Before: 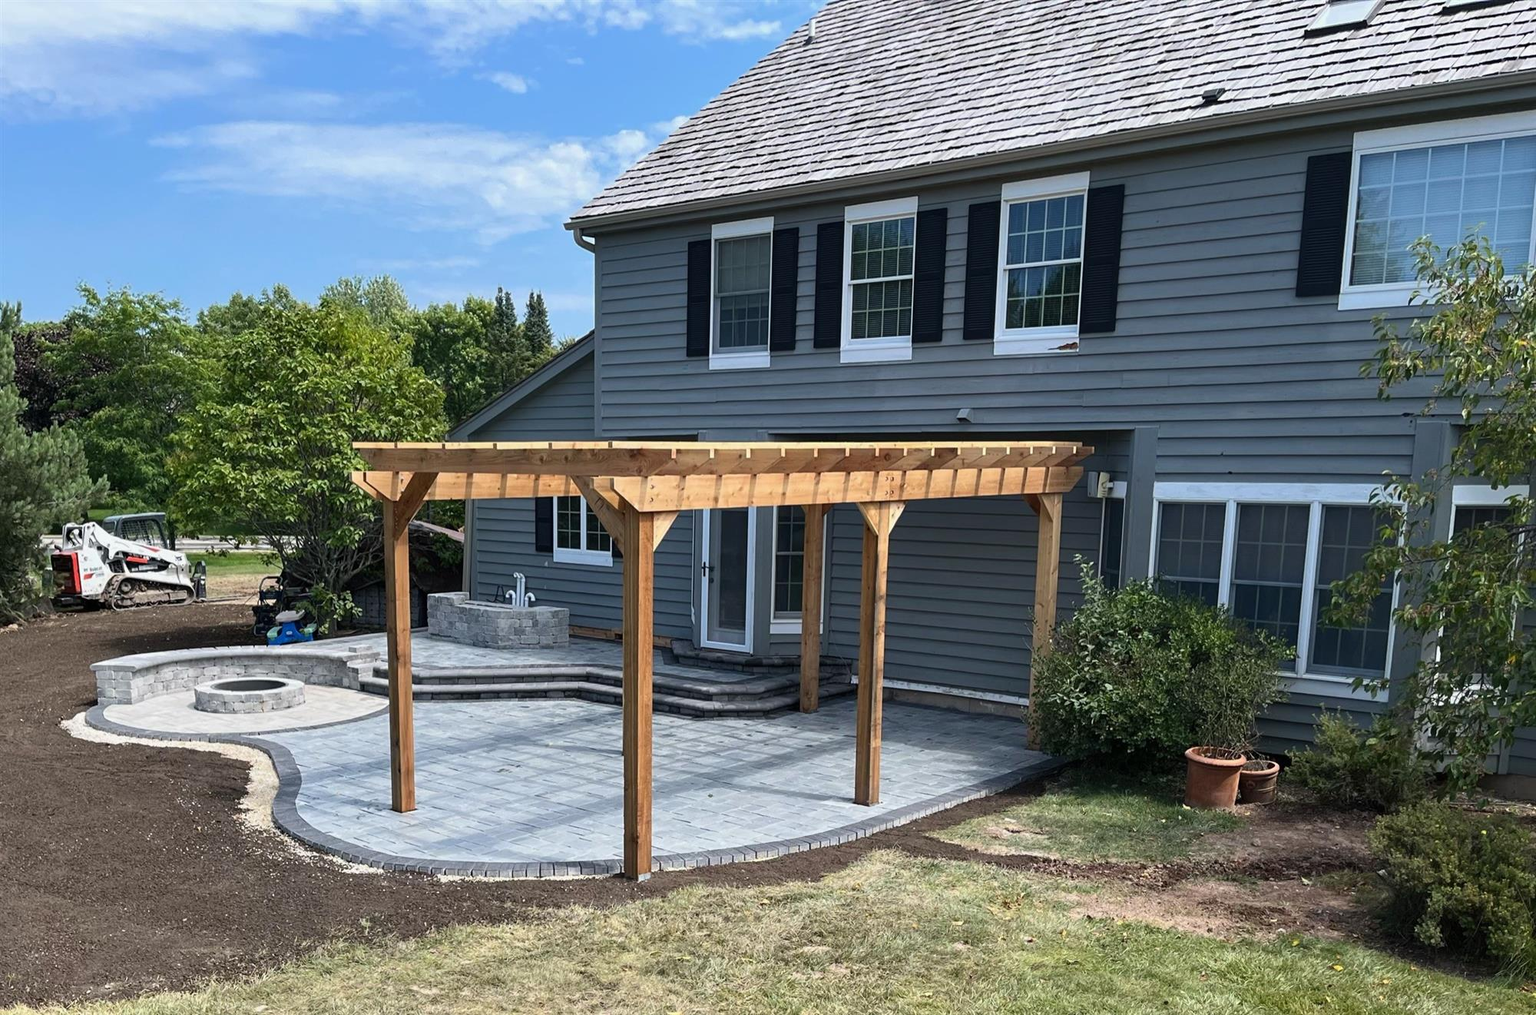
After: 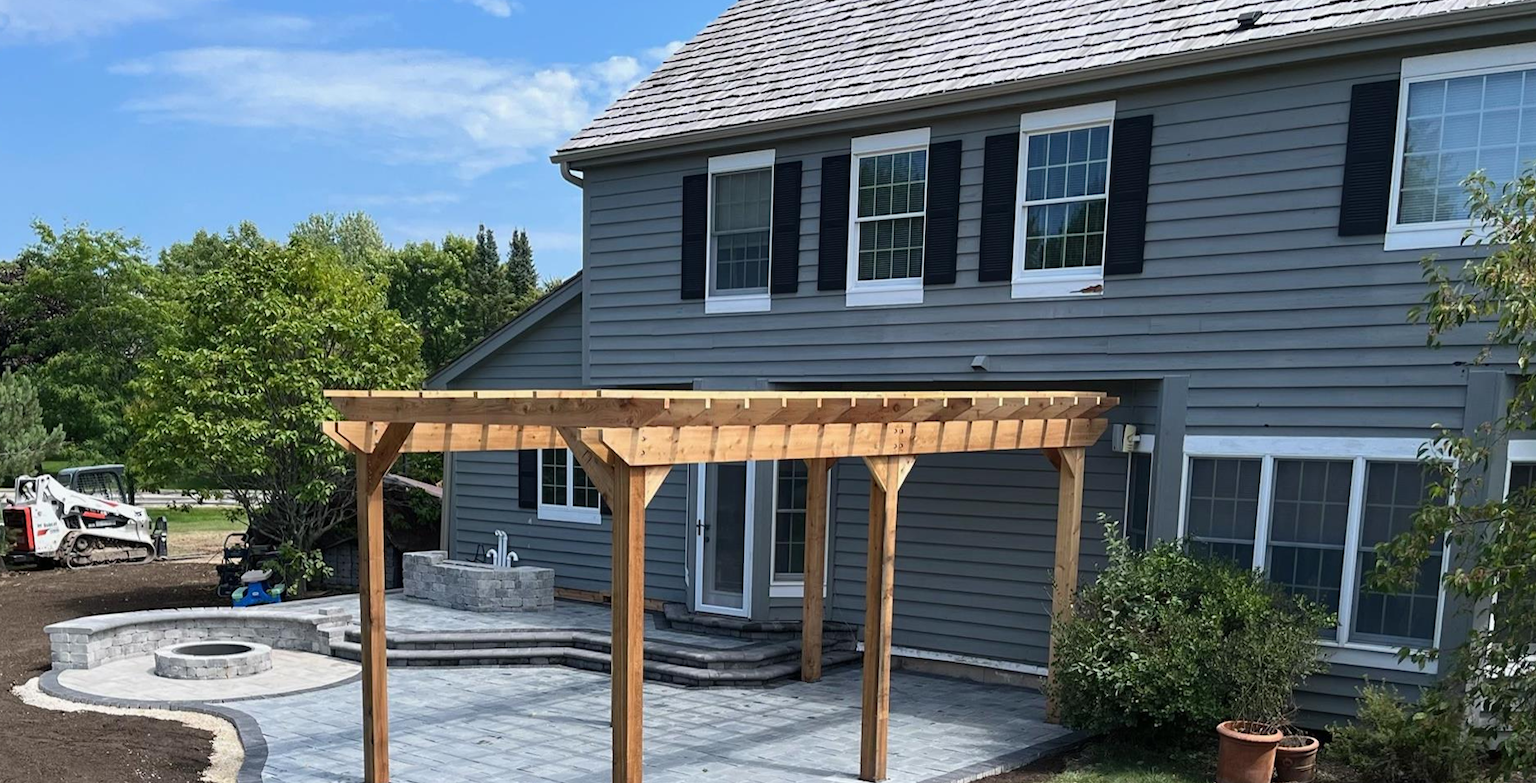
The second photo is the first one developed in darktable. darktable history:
crop: left 2.737%, top 7.287%, right 3.421%, bottom 20.179%
rotate and perspective: rotation 0.192°, lens shift (horizontal) -0.015, crop left 0.005, crop right 0.996, crop top 0.006, crop bottom 0.99
